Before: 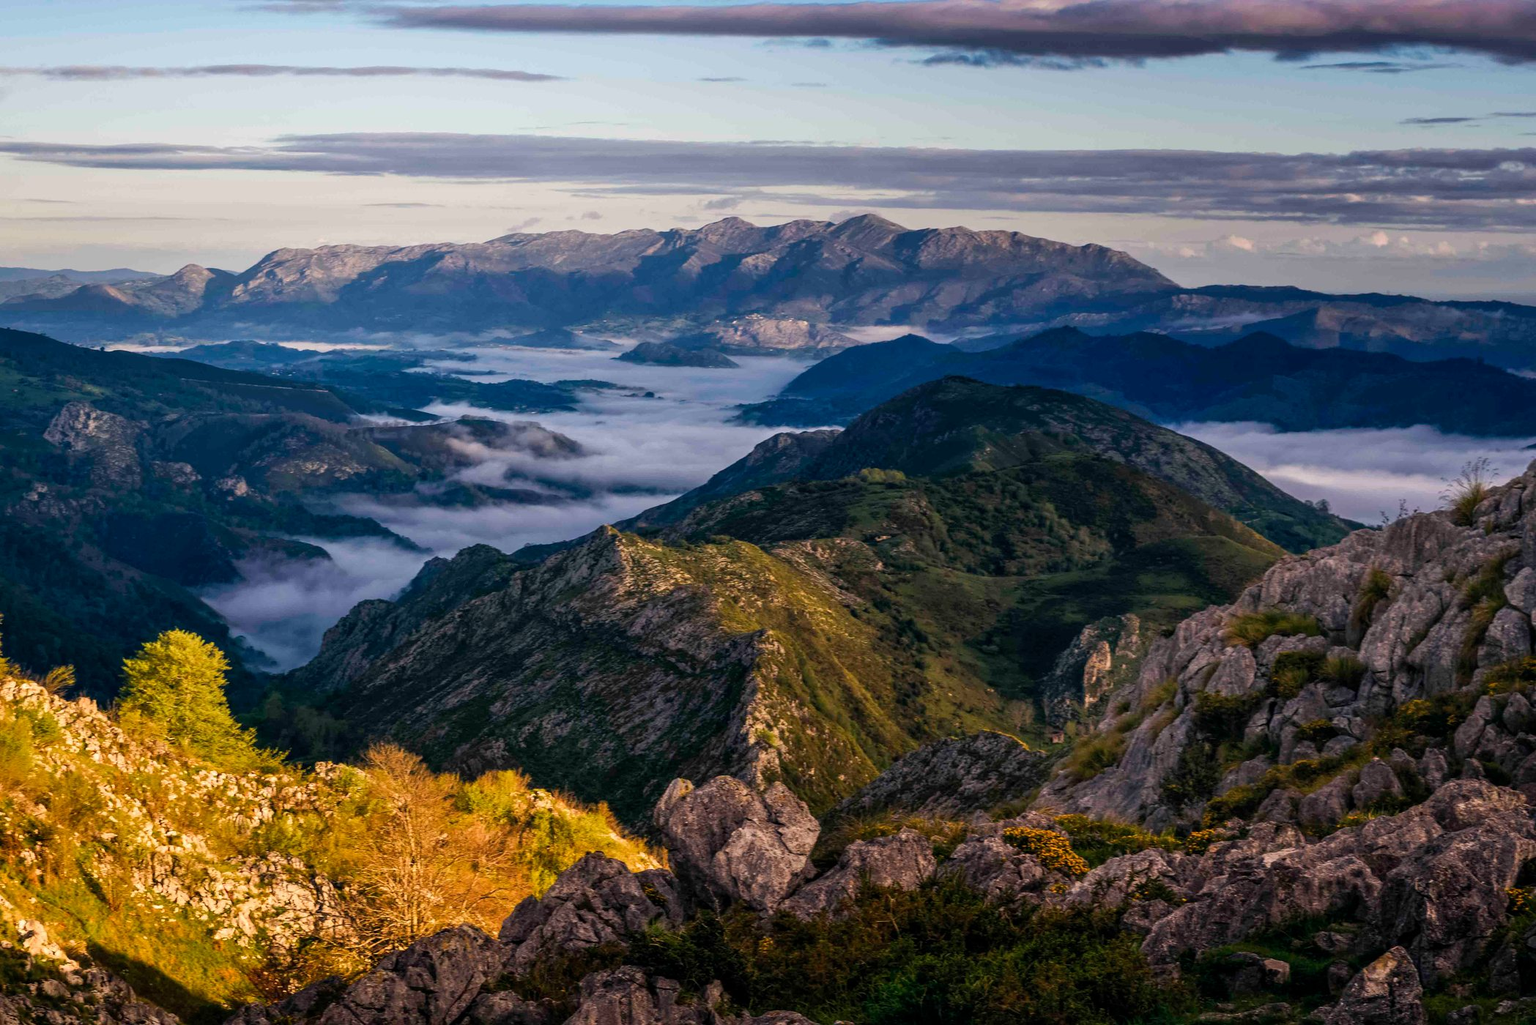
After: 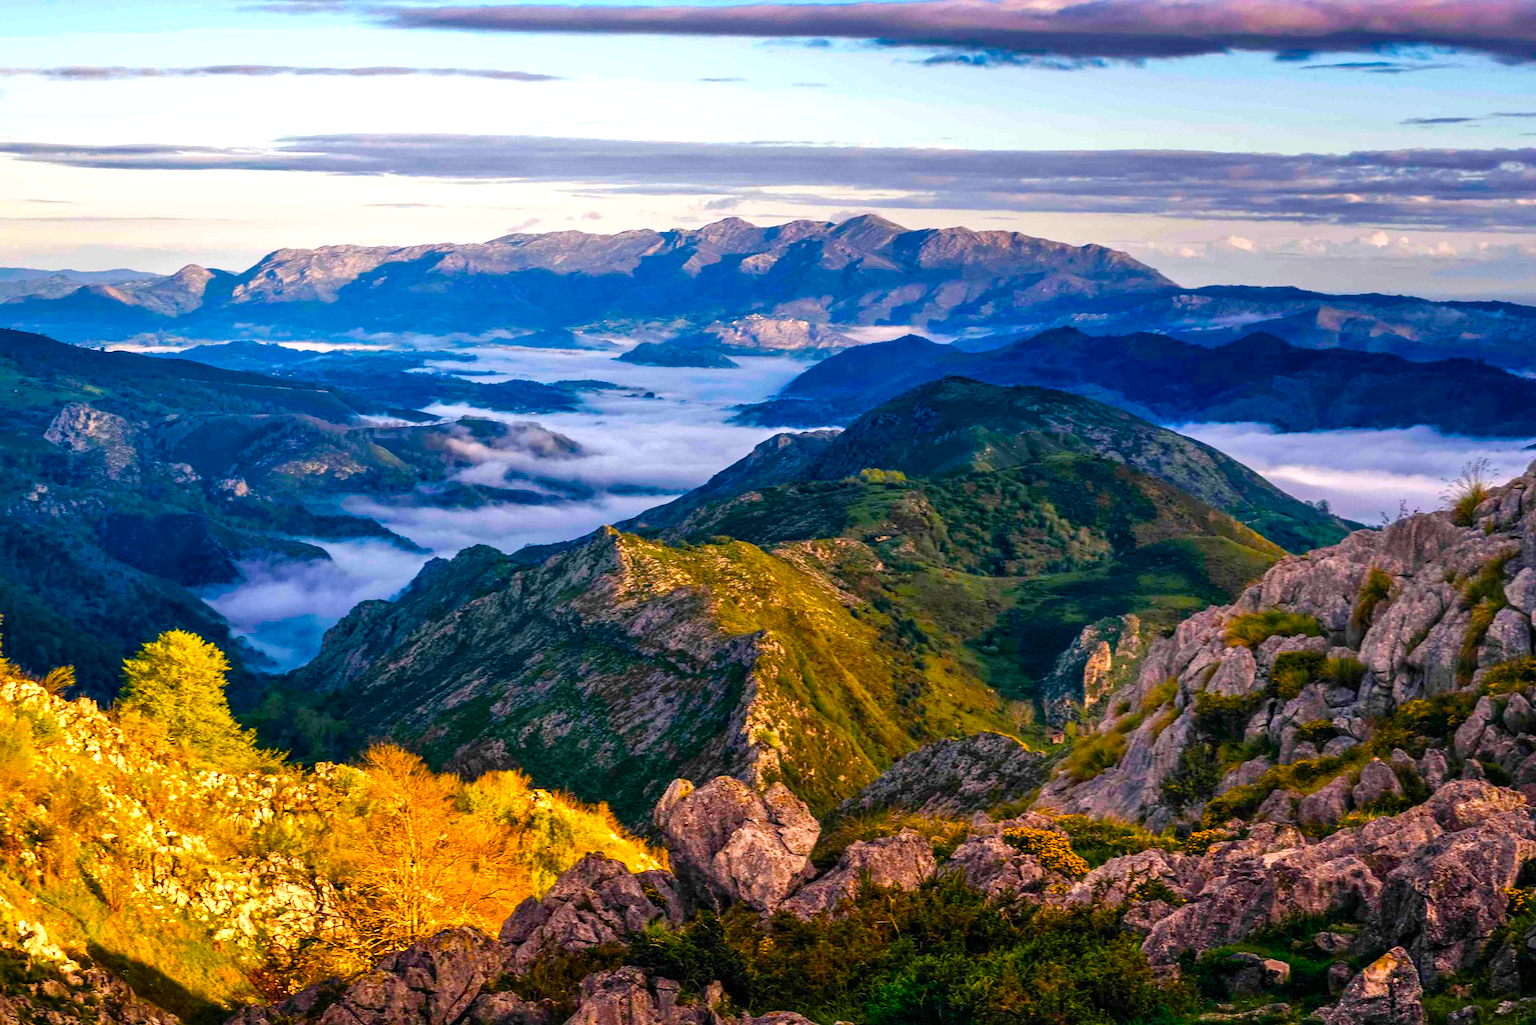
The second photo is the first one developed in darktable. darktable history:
exposure: black level correction 0, exposure 0.704 EV, compensate exposure bias true, compensate highlight preservation false
contrast brightness saturation: saturation 0.102
color balance rgb: perceptual saturation grading › global saturation 45.548%, perceptual saturation grading › highlights -25.221%, perceptual saturation grading › shadows 50.105%, perceptual brilliance grading › global brilliance 2.68%, perceptual brilliance grading › highlights -2.56%, perceptual brilliance grading › shadows 3.064%
shadows and highlights: shadows 36.75, highlights -27.8, soften with gaussian
